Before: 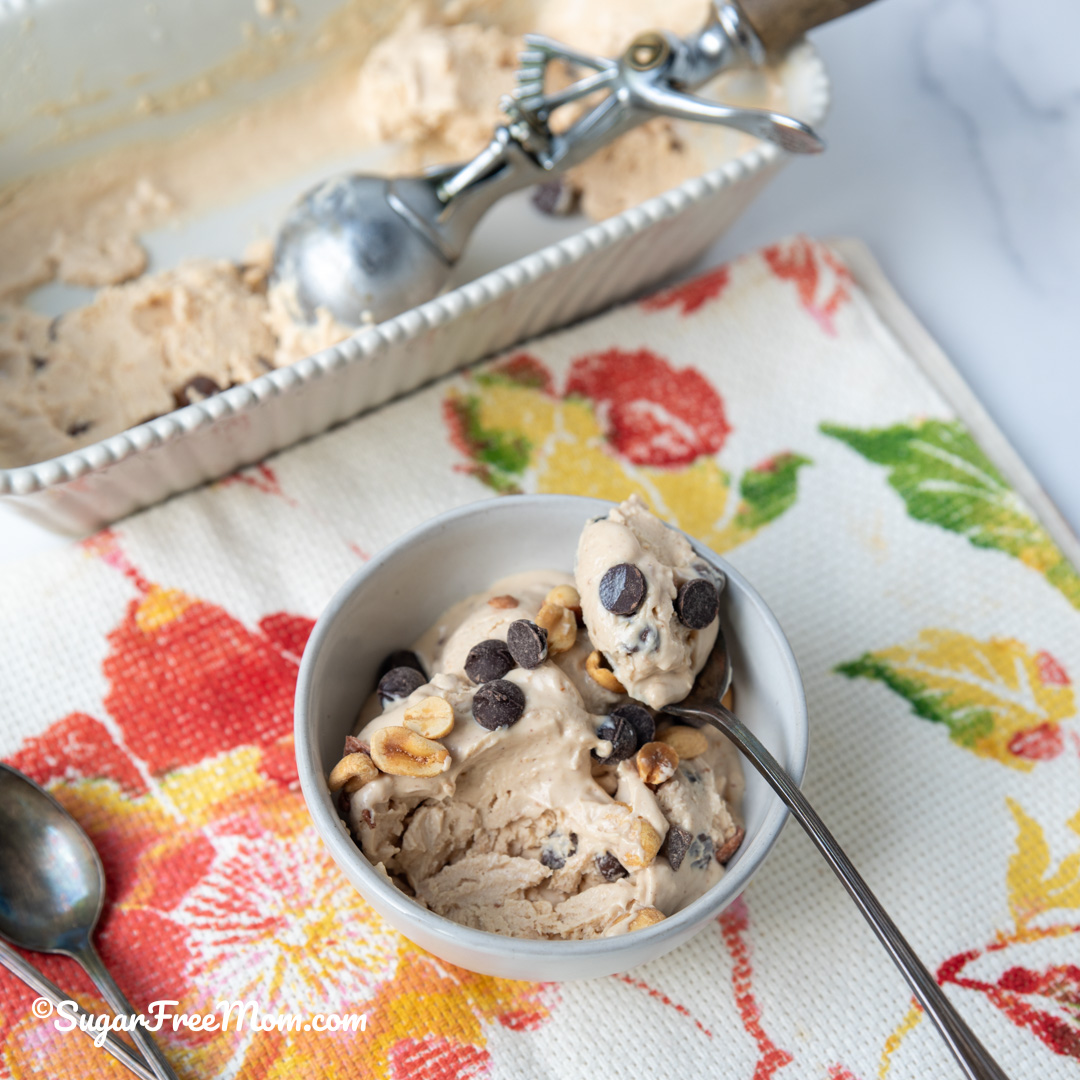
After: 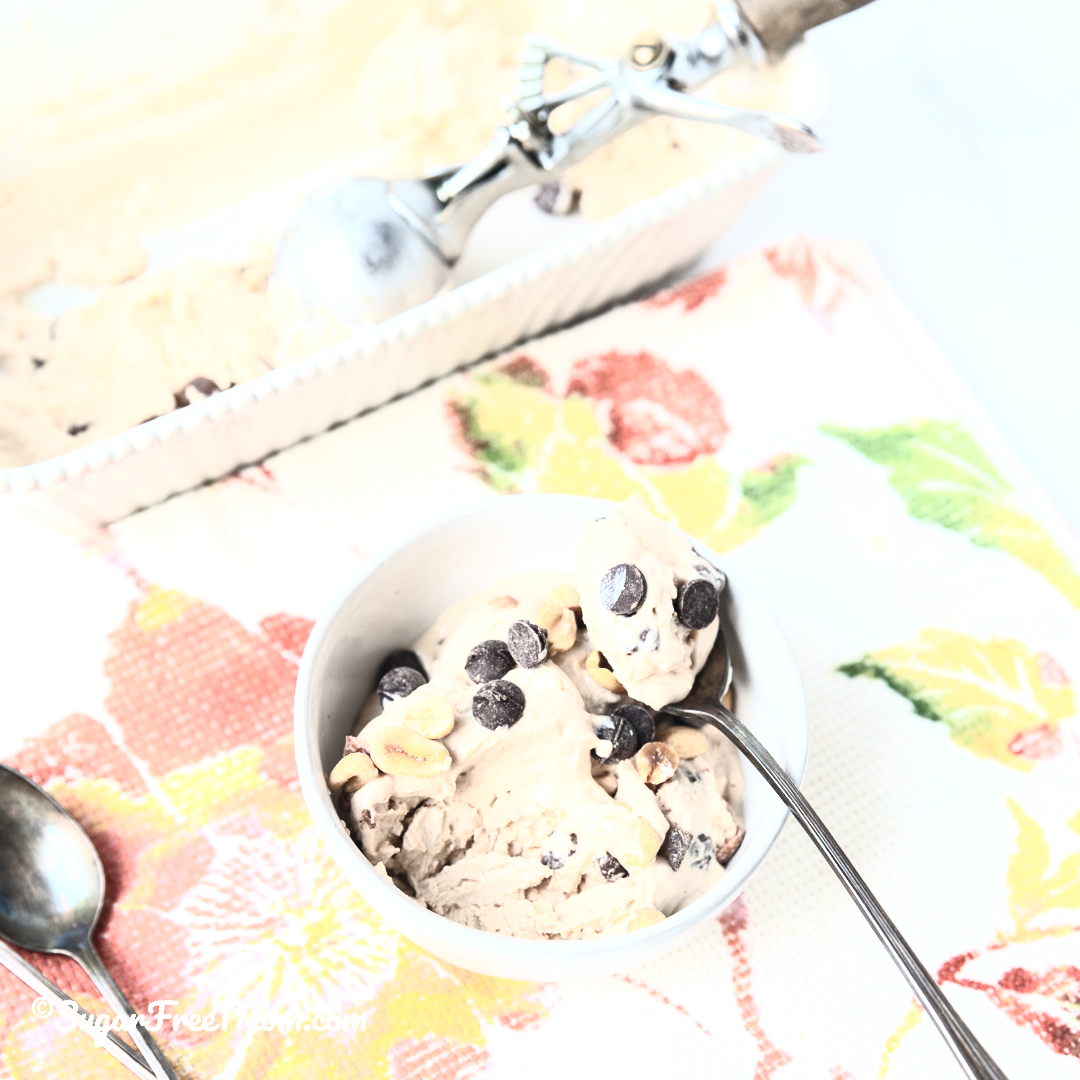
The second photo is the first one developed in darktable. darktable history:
exposure: black level correction 0, exposure 0.7 EV, compensate exposure bias true, compensate highlight preservation false
contrast brightness saturation: contrast 0.57, brightness 0.57, saturation -0.34
